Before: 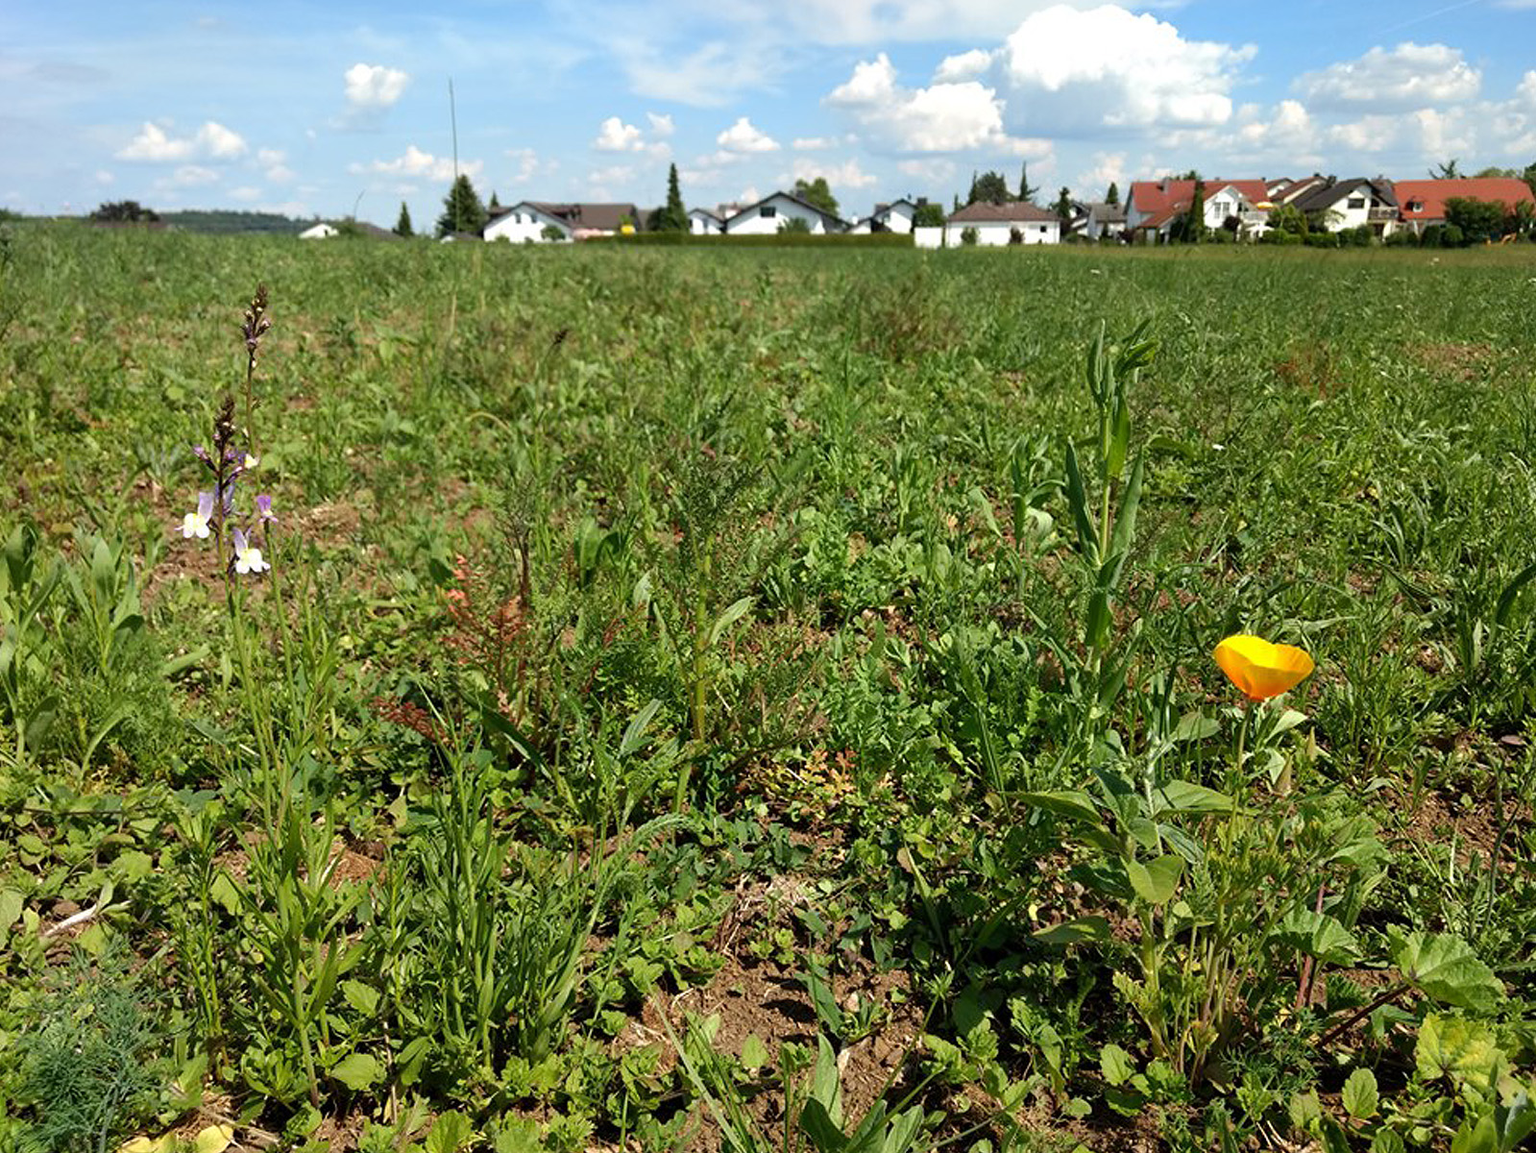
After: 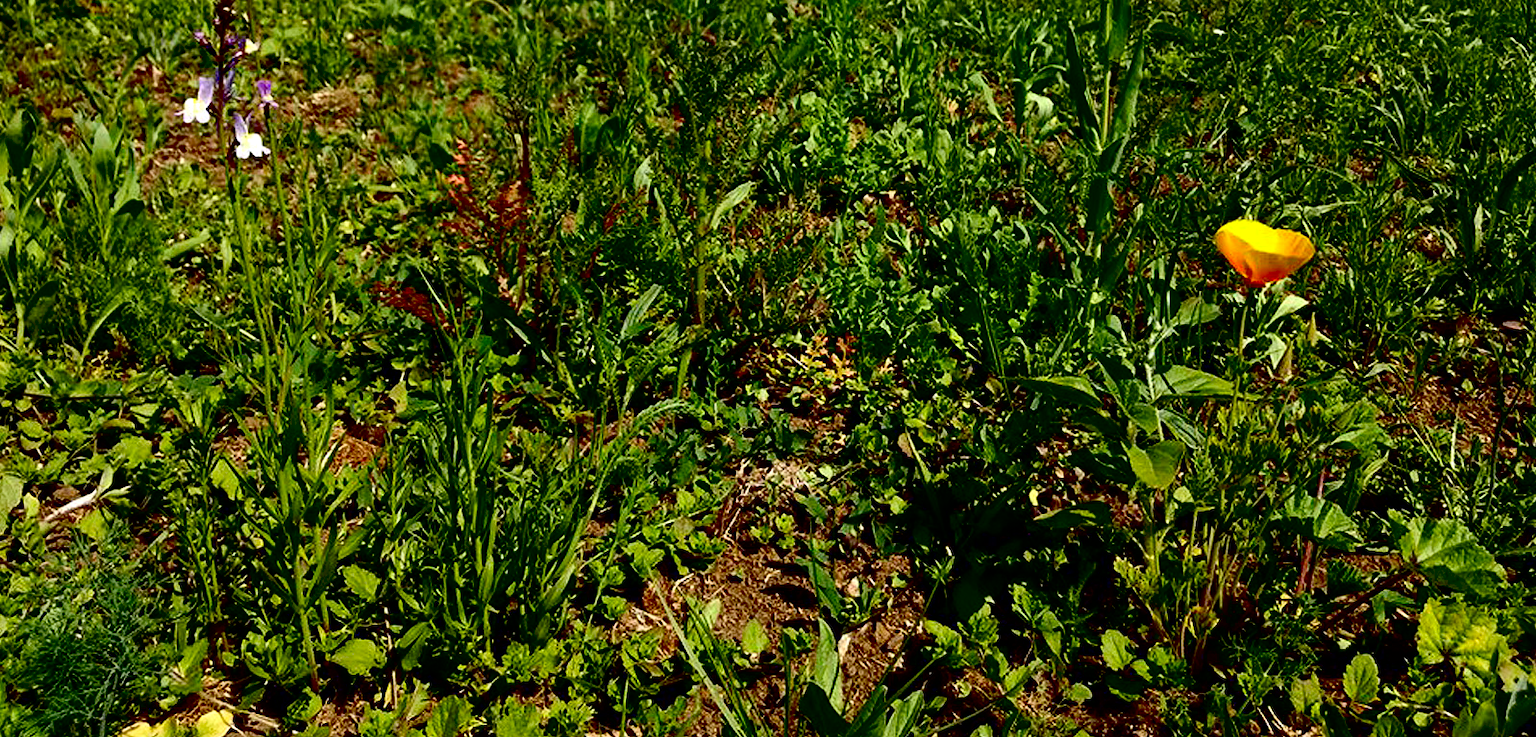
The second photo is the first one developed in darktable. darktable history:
haze removal: compatibility mode true, adaptive false
exposure: black level correction 0.058, compensate highlight preservation false
crop and rotate: top 36.067%
contrast brightness saturation: contrast 0.201, brightness -0.108, saturation 0.099
